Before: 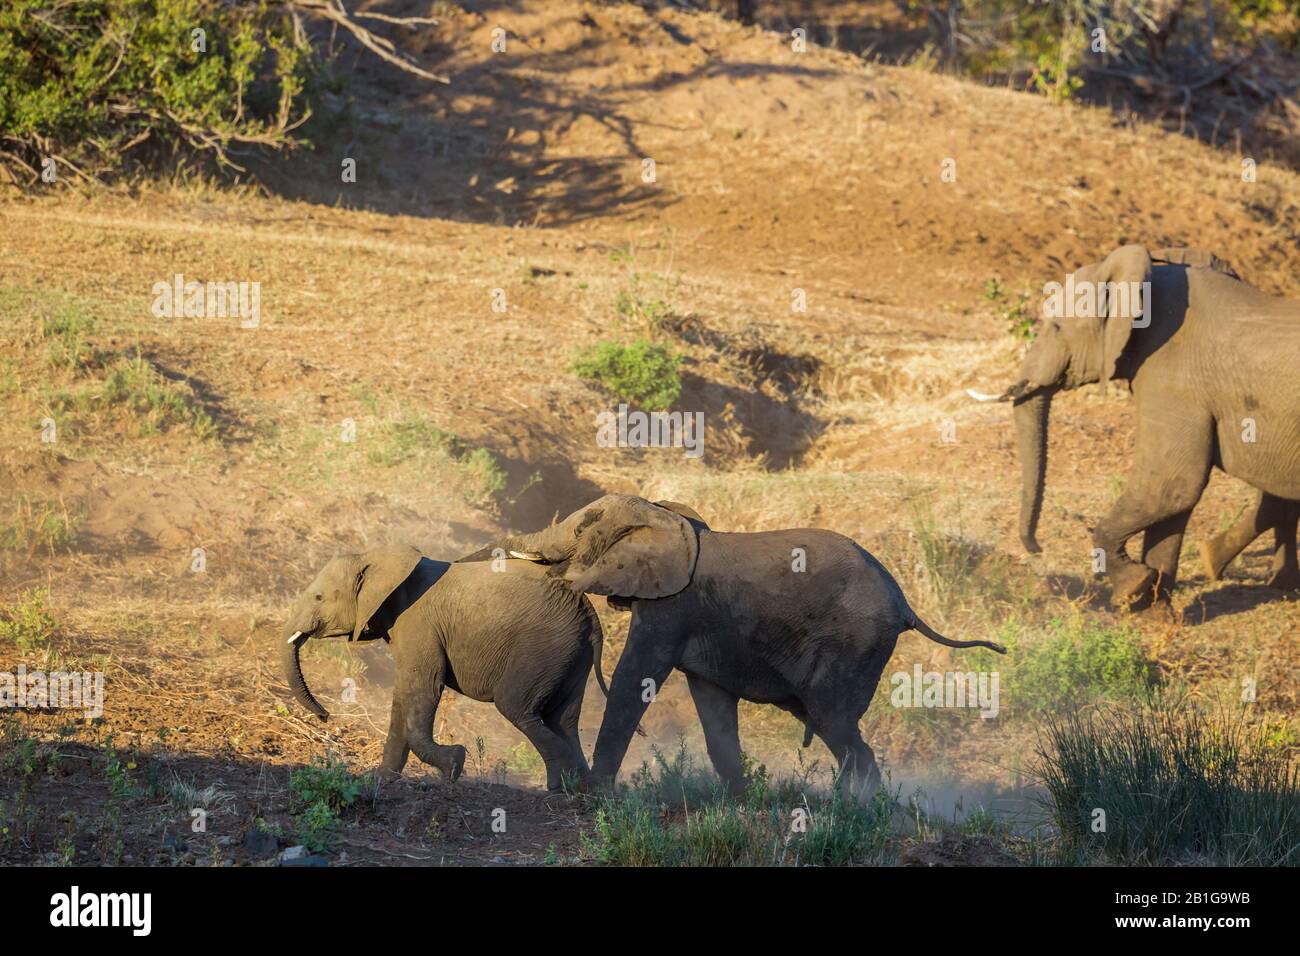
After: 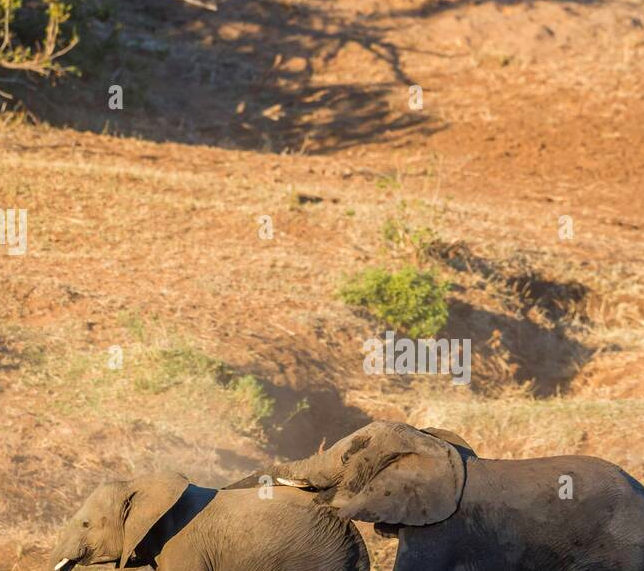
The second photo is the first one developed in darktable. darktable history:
crop: left 17.953%, top 7.735%, right 32.502%, bottom 32.474%
color zones: curves: ch1 [(0.309, 0.524) (0.41, 0.329) (0.508, 0.509)]; ch2 [(0.25, 0.457) (0.75, 0.5)]
